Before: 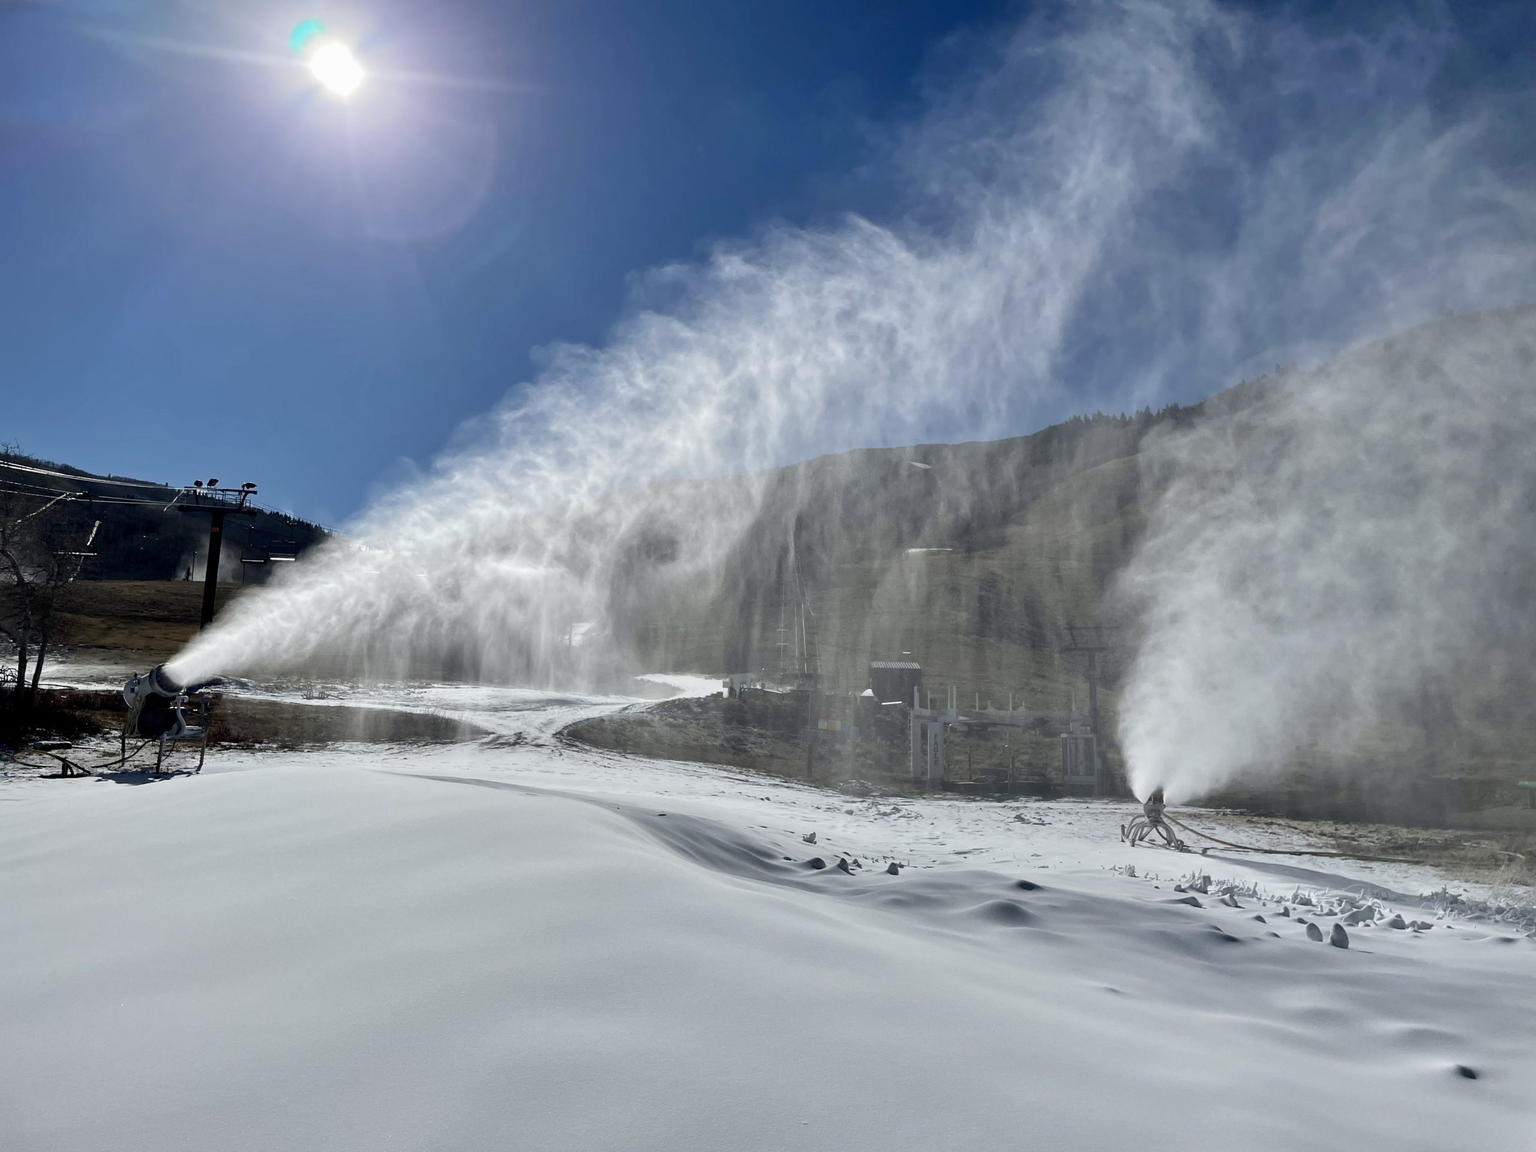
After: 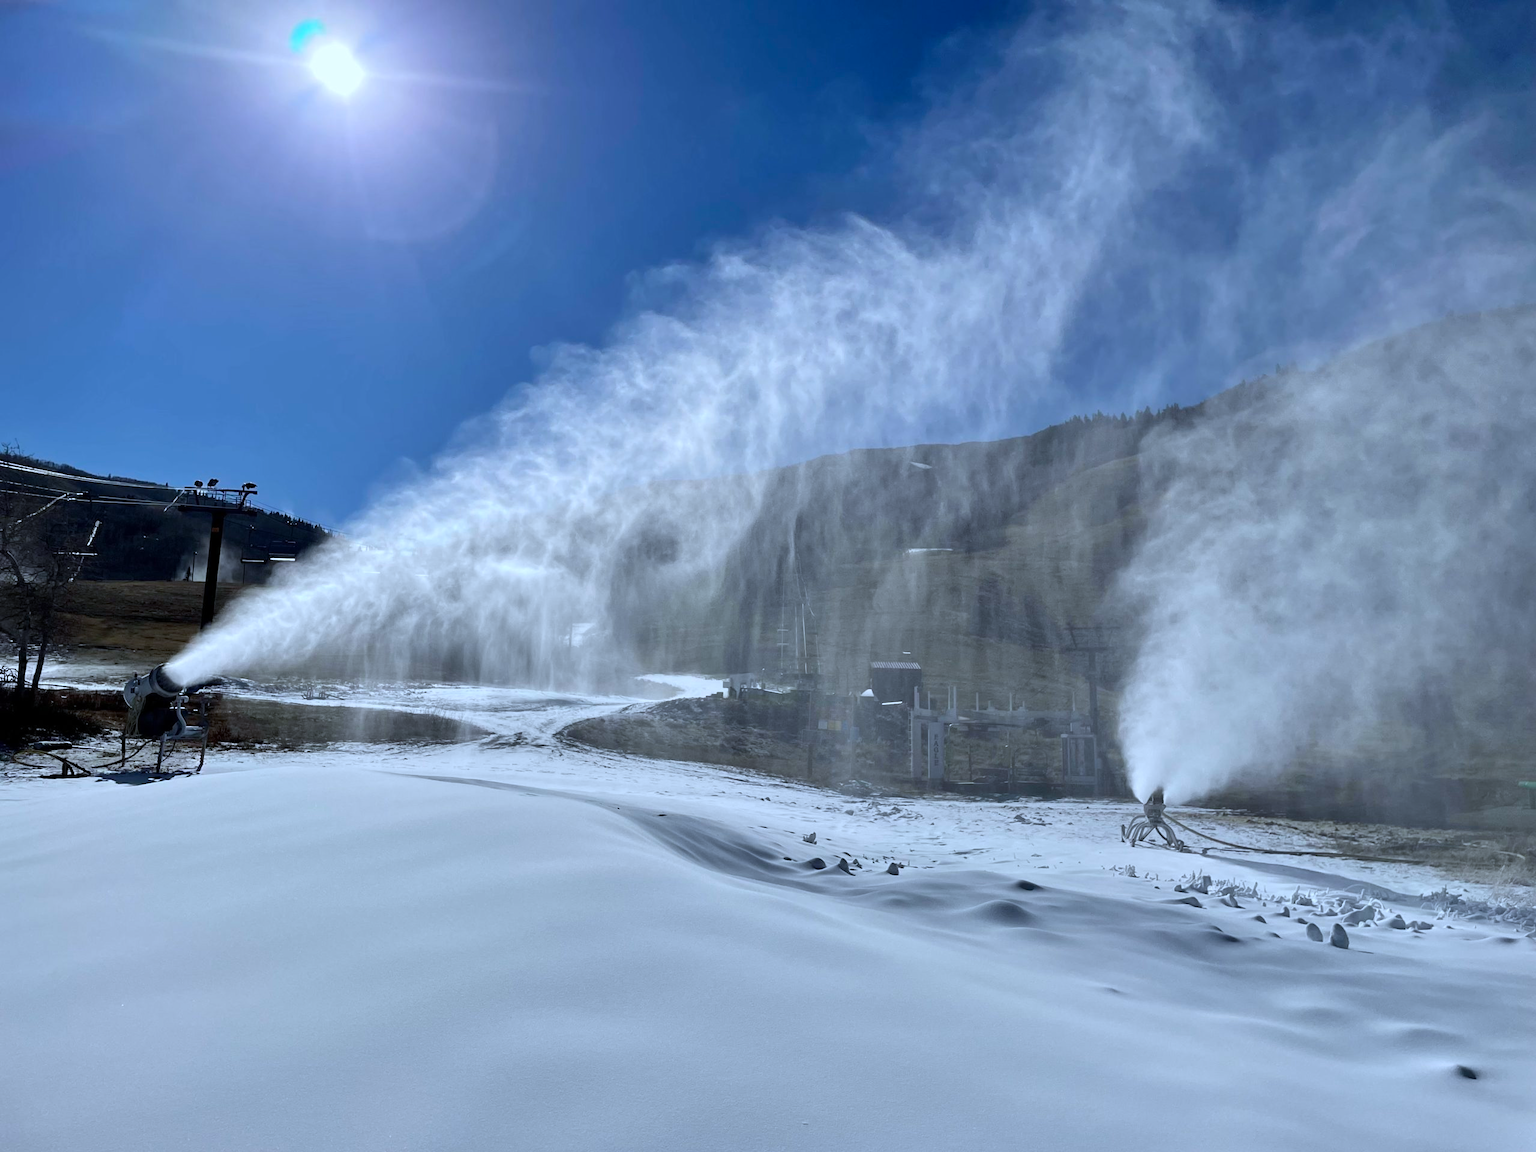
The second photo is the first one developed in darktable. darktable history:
white balance: red 0.926, green 1.003, blue 1.133
shadows and highlights: shadows 4.1, highlights -17.6, soften with gaussian
exposure: compensate exposure bias true, compensate highlight preservation false
